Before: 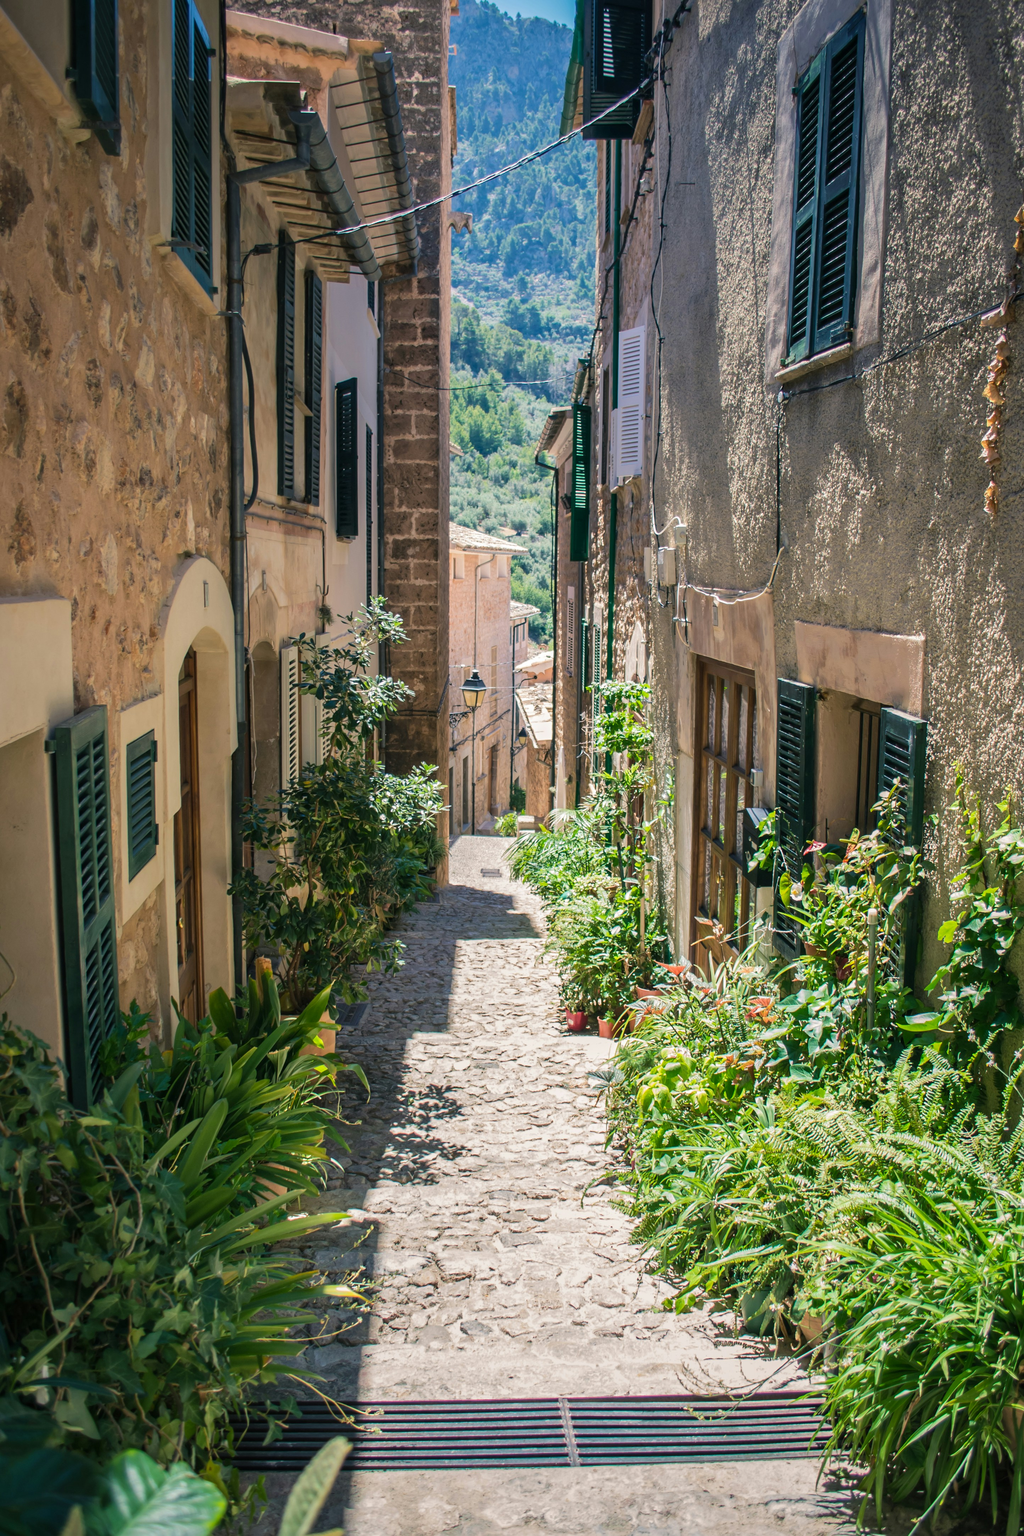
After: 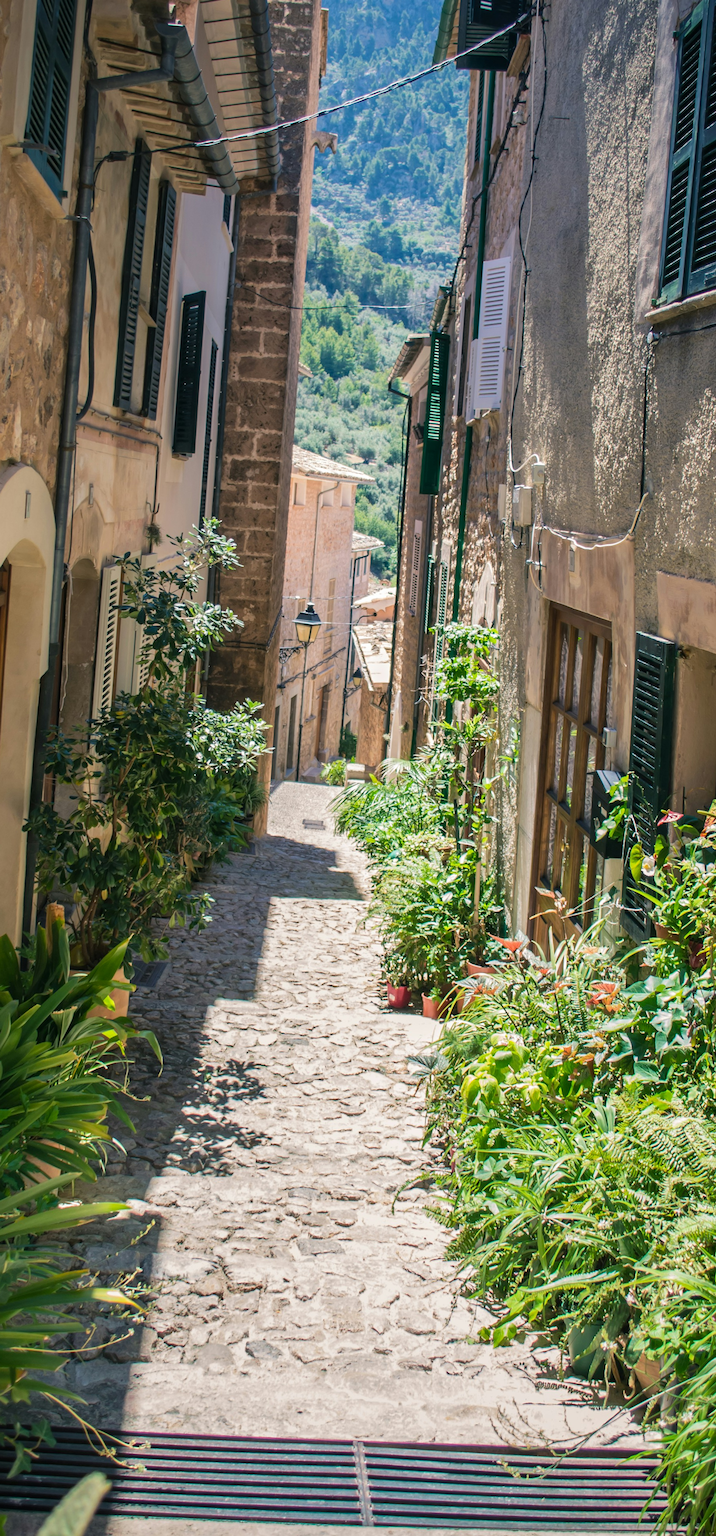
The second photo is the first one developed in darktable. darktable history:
rotate and perspective: rotation 0.215°, lens shift (vertical) -0.139, crop left 0.069, crop right 0.939, crop top 0.002, crop bottom 0.996
crop and rotate: angle -3.27°, left 14.277%, top 0.028%, right 10.766%, bottom 0.028%
